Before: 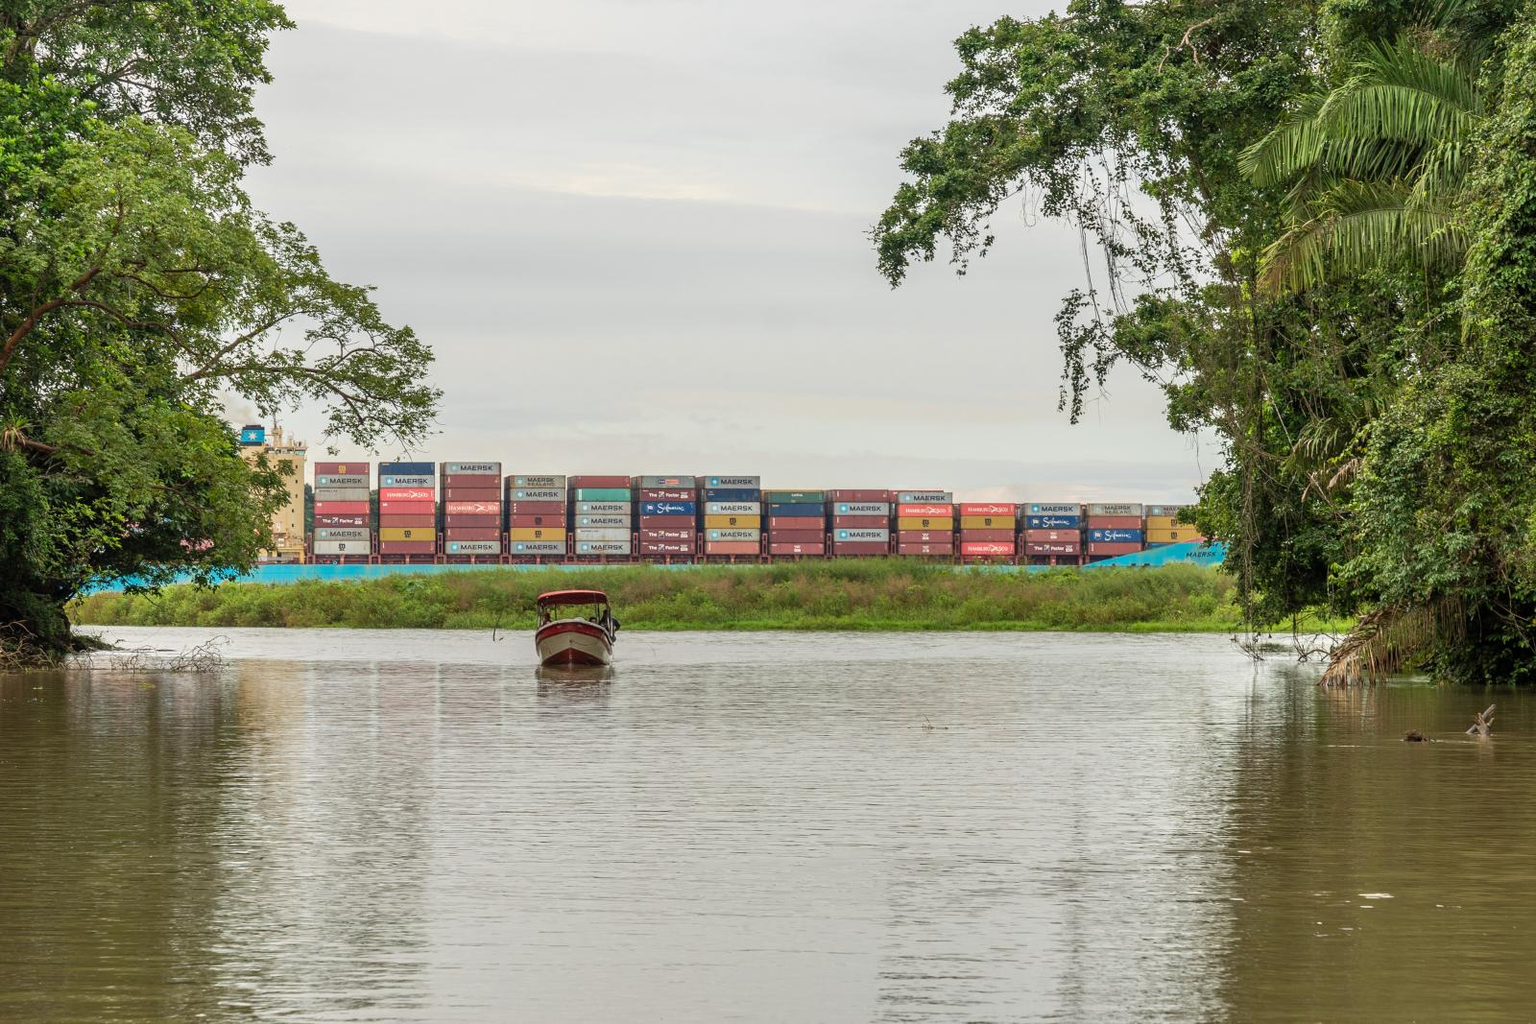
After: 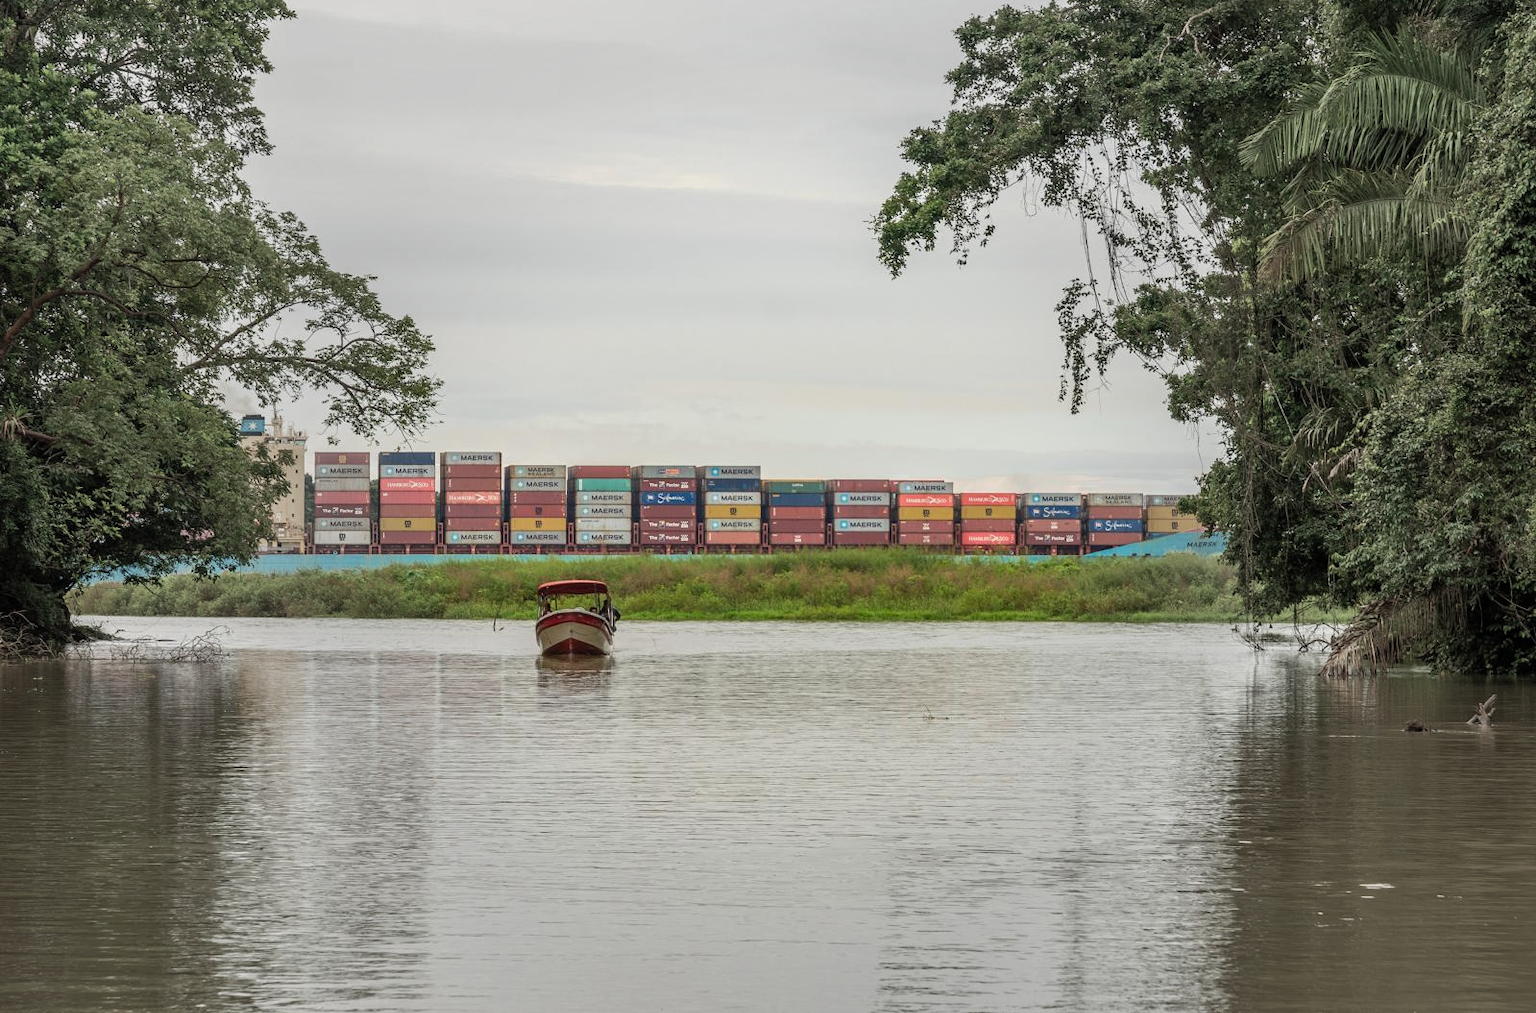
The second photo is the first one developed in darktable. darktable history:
vignetting: fall-off start 30.35%, fall-off radius 34.66%, brightness -0.168, dithering 16-bit output
exposure: compensate exposure bias true, compensate highlight preservation false
crop: top 1.055%, right 0.016%
